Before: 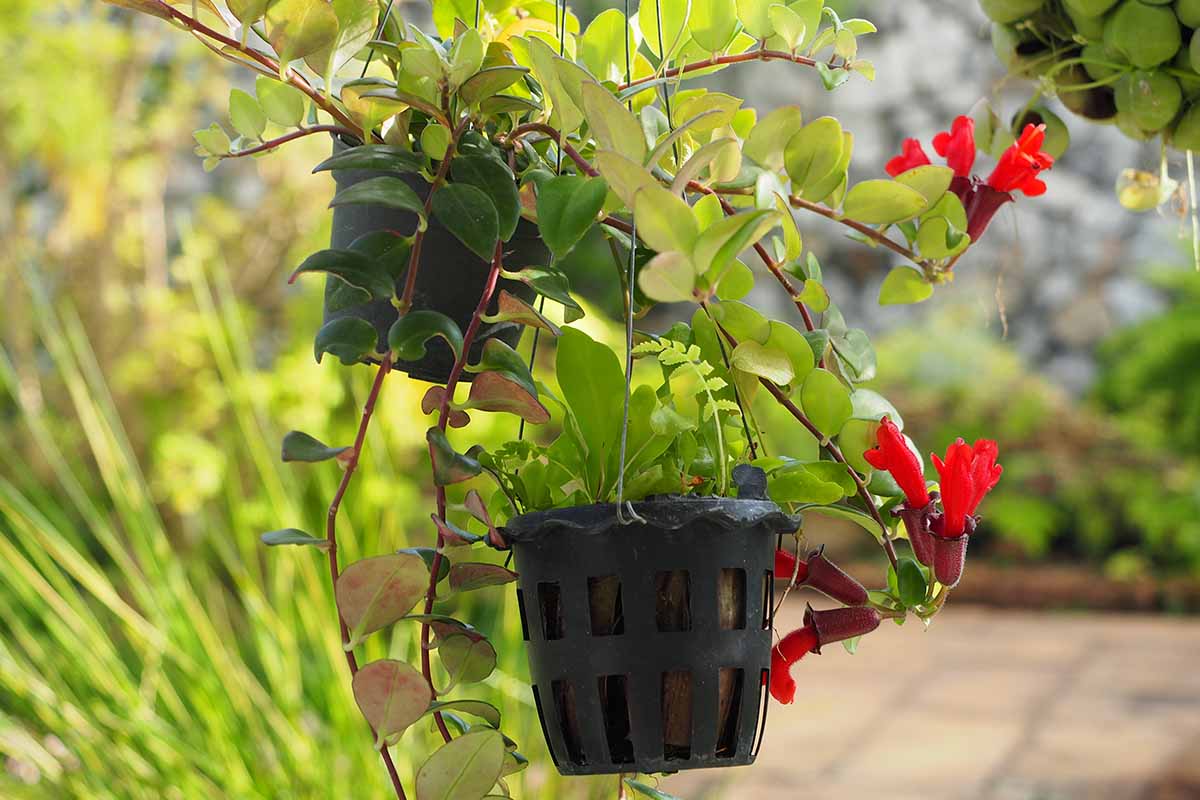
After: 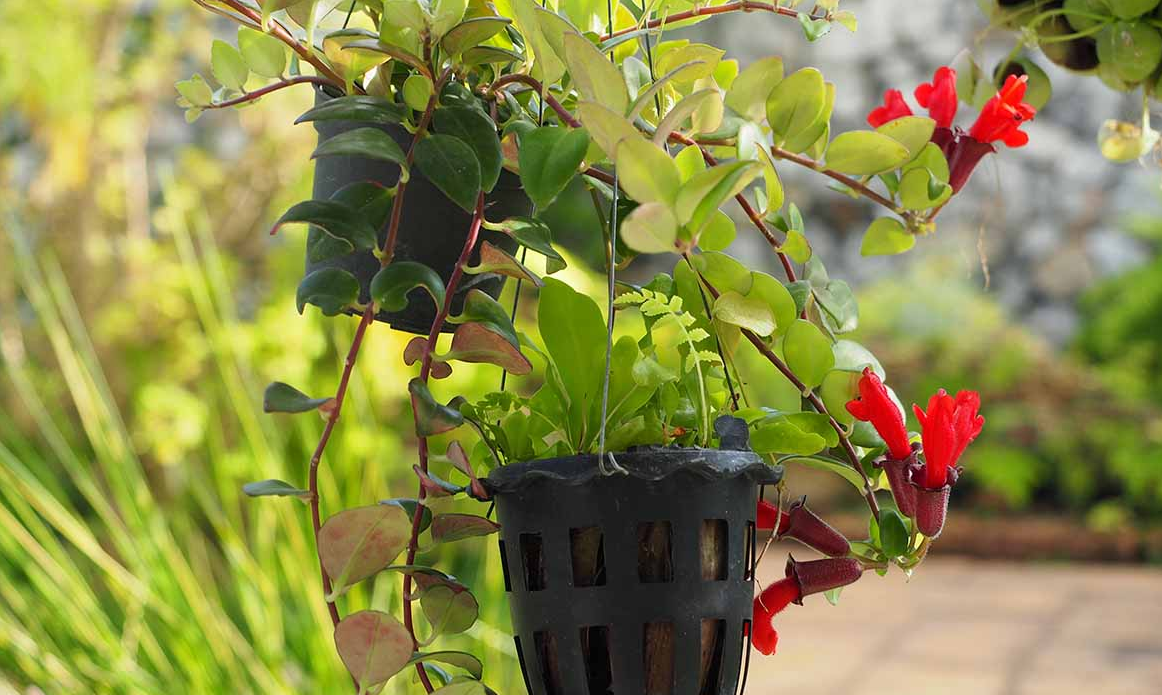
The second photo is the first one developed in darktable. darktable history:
crop: left 1.504%, top 6.158%, right 1.603%, bottom 6.863%
